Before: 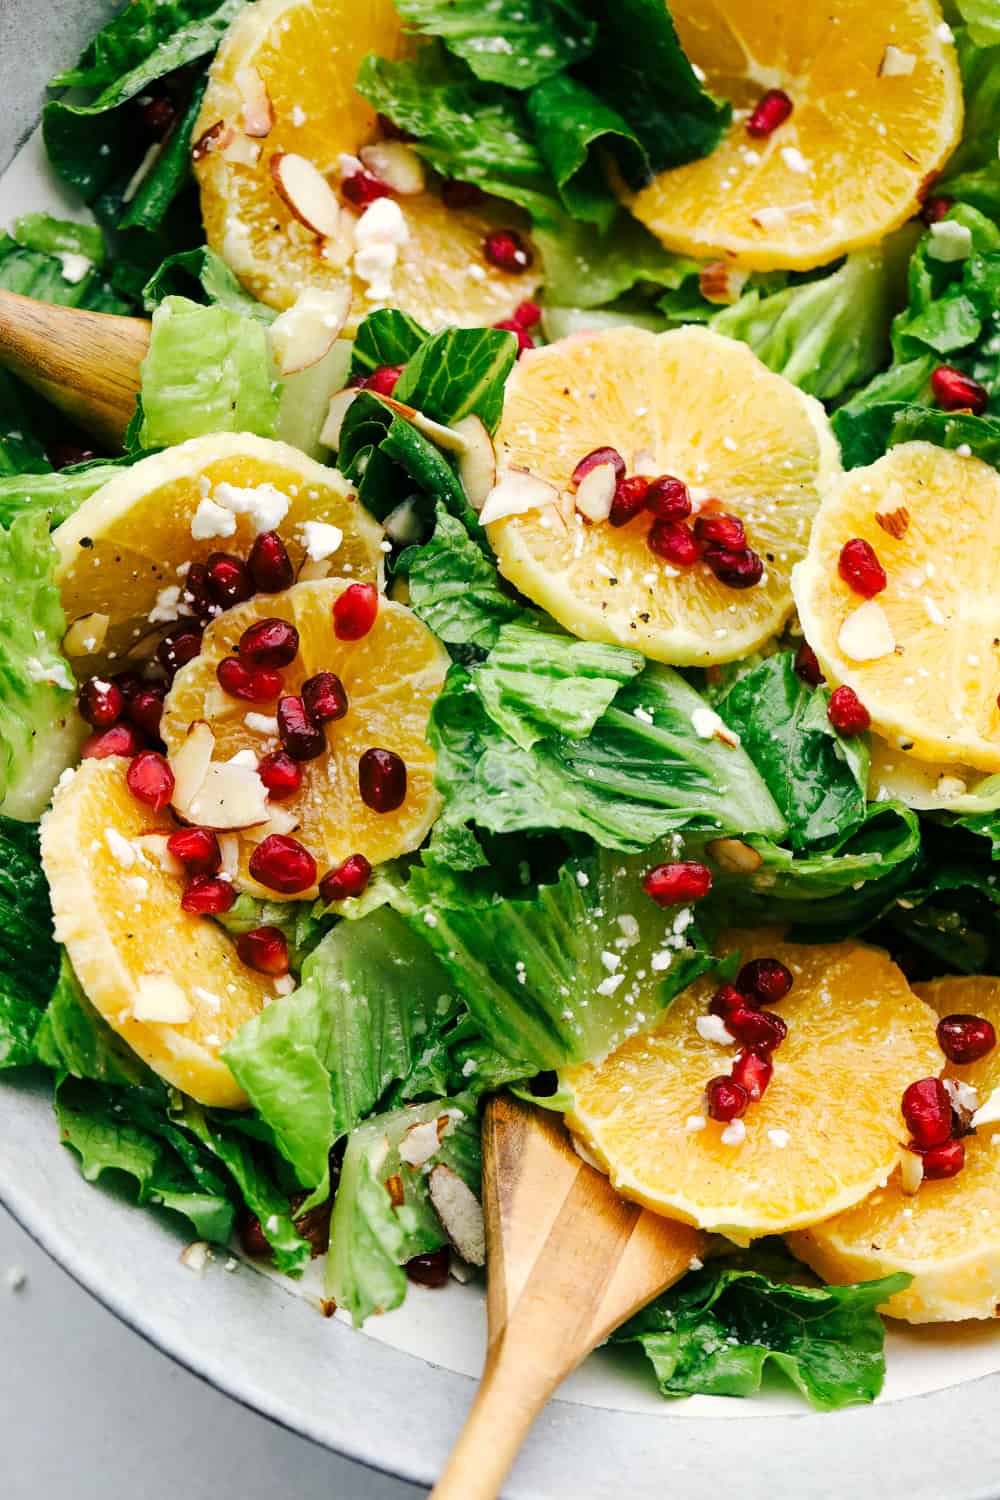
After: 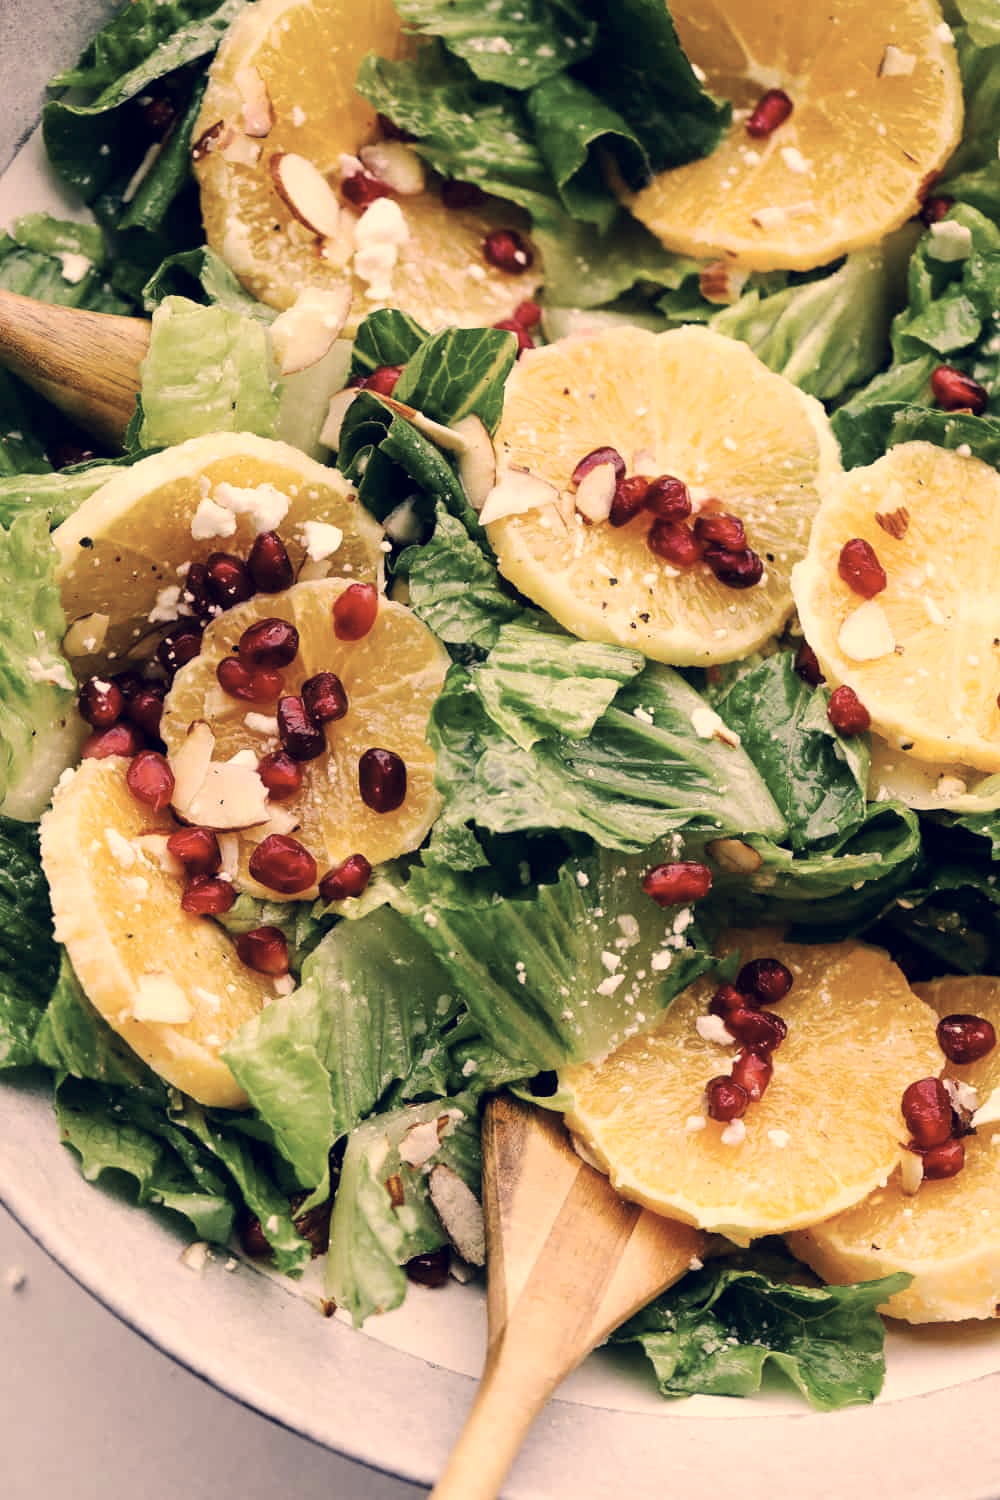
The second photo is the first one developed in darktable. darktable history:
color zones: curves: ch0 [(0, 0.5) (0.143, 0.5) (0.286, 0.5) (0.429, 0.504) (0.571, 0.5) (0.714, 0.509) (0.857, 0.5) (1, 0.5)]; ch1 [(0, 0.425) (0.143, 0.425) (0.286, 0.375) (0.429, 0.405) (0.571, 0.5) (0.714, 0.47) (0.857, 0.425) (1, 0.435)]; ch2 [(0, 0.5) (0.143, 0.5) (0.286, 0.5) (0.429, 0.517) (0.571, 0.5) (0.714, 0.51) (0.857, 0.5) (1, 0.5)]
color correction: highlights a* 19.98, highlights b* 27.47, shadows a* 3.31, shadows b* -16.81, saturation 0.746
